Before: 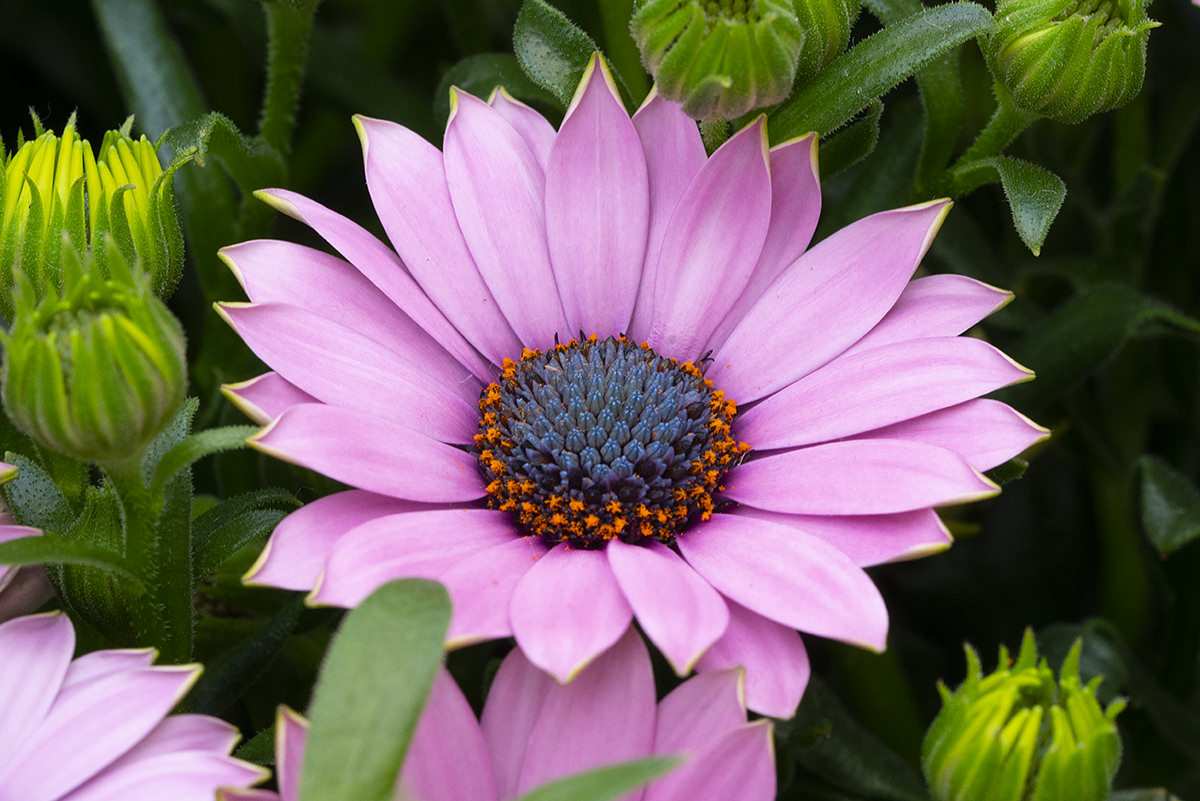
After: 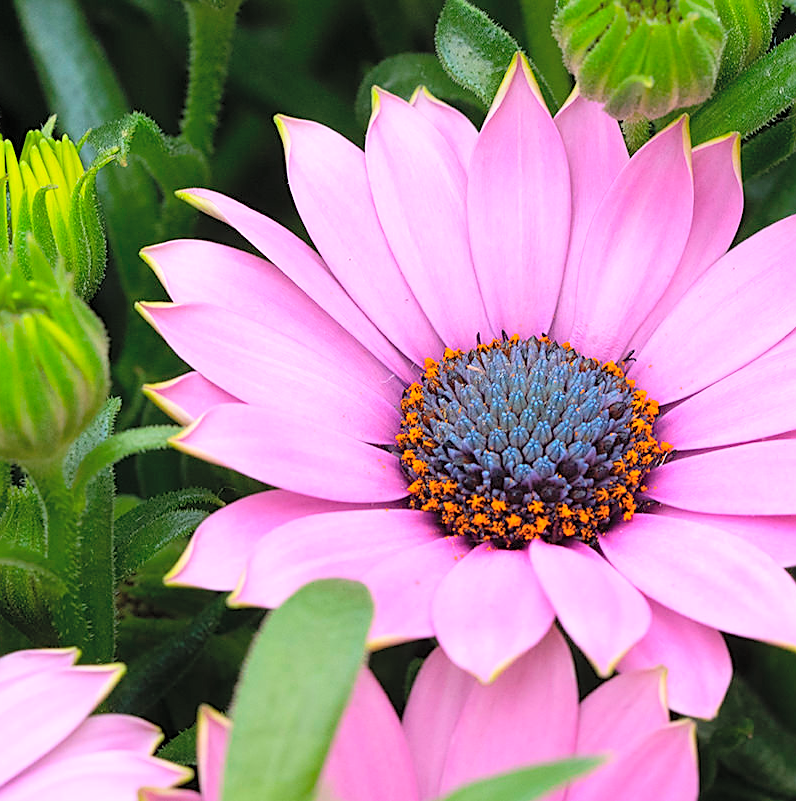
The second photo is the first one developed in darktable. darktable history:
contrast brightness saturation: contrast 0.1, brightness 0.305, saturation 0.137
crop and rotate: left 6.569%, right 27.044%
sharpen: amount 0.496
